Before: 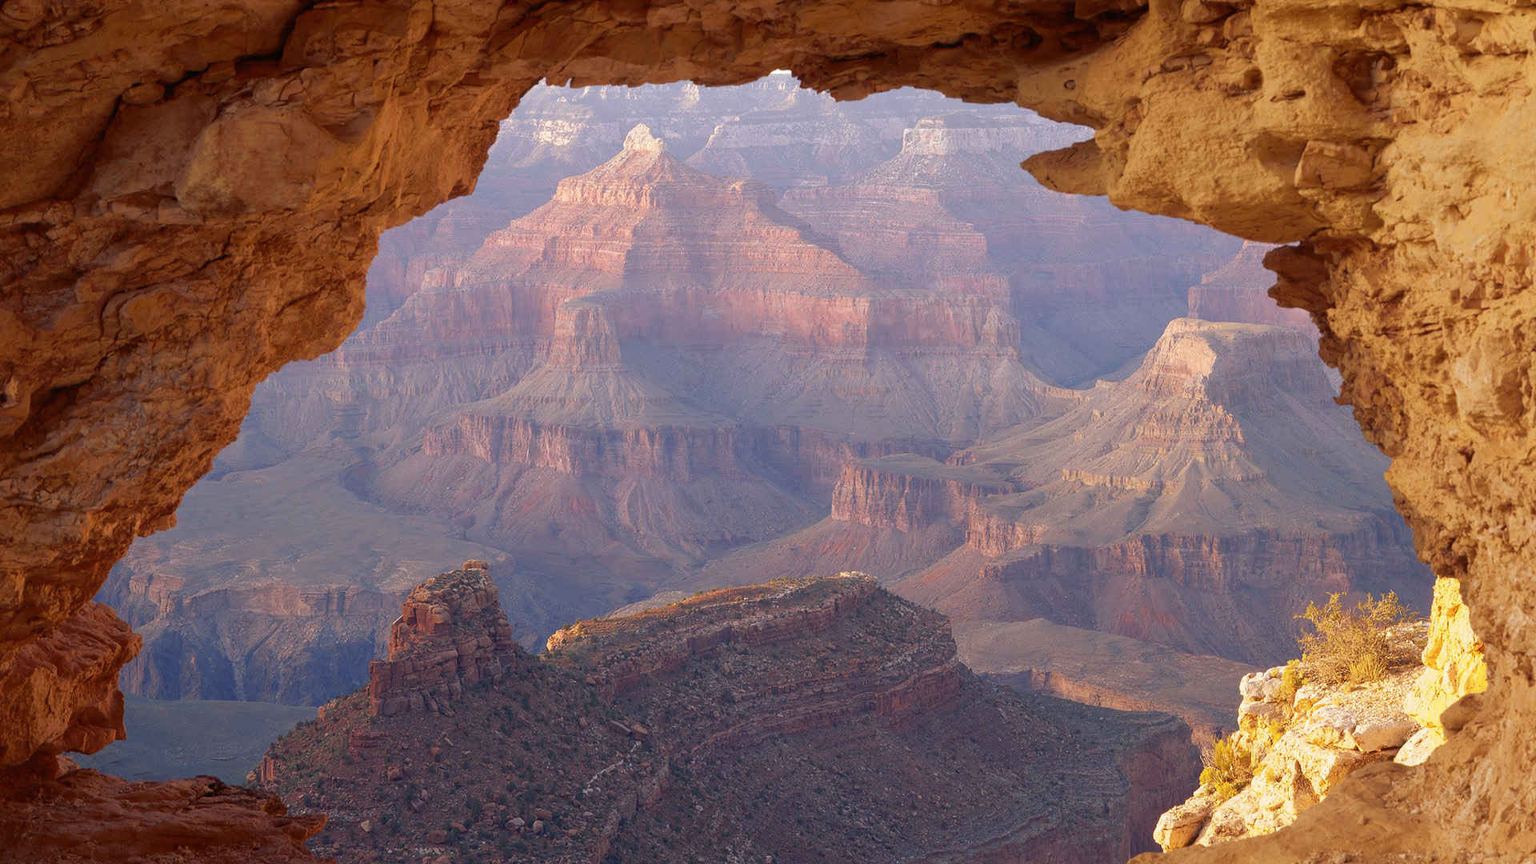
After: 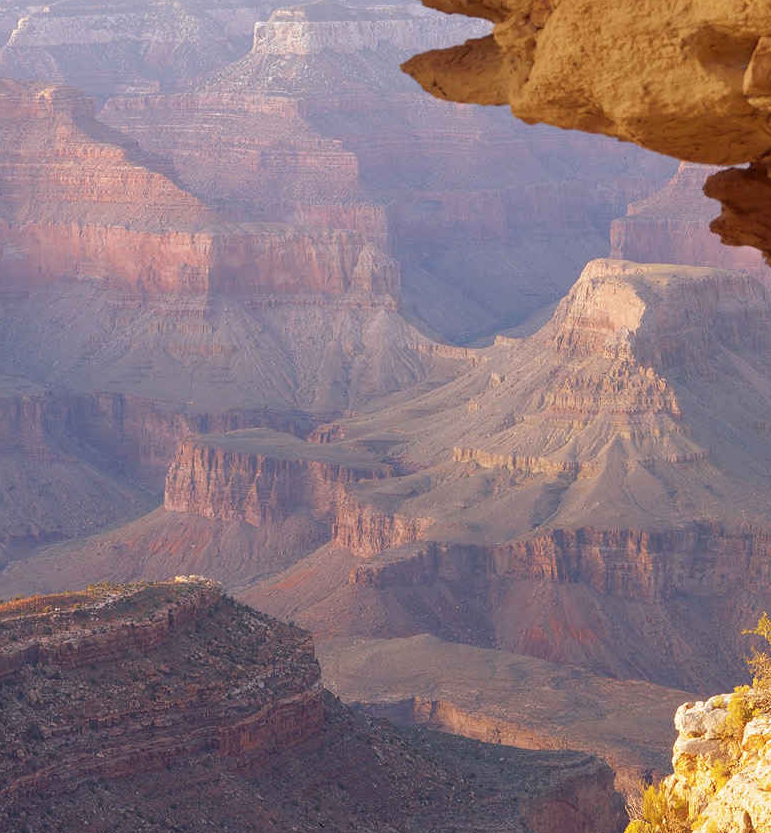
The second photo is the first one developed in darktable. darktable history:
crop: left 45.612%, top 12.913%, right 14.18%, bottom 9.896%
exposure: compensate highlight preservation false
